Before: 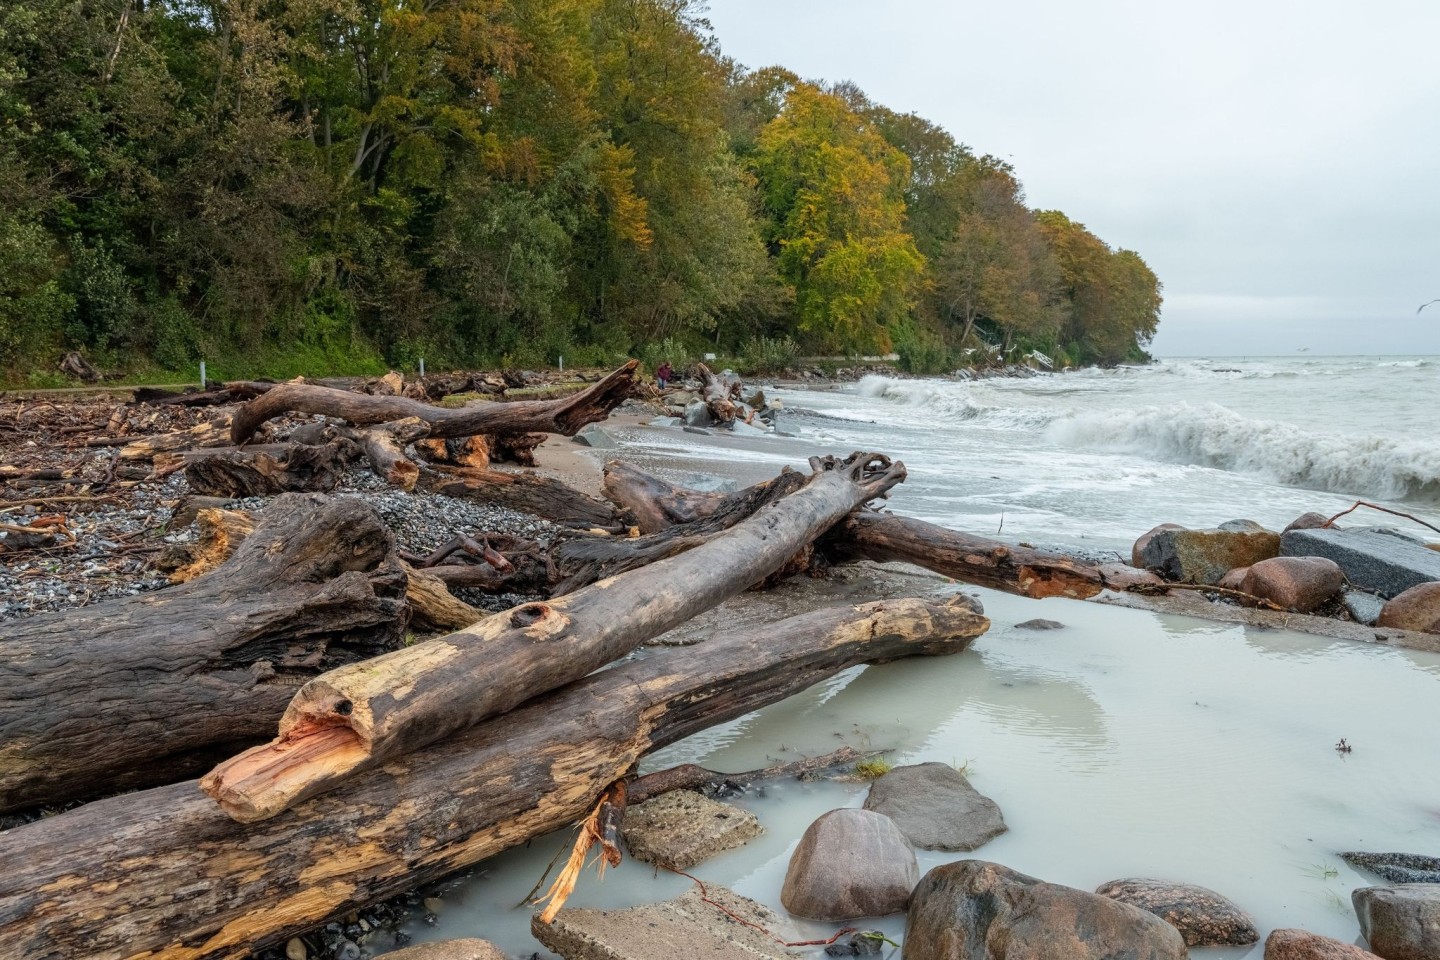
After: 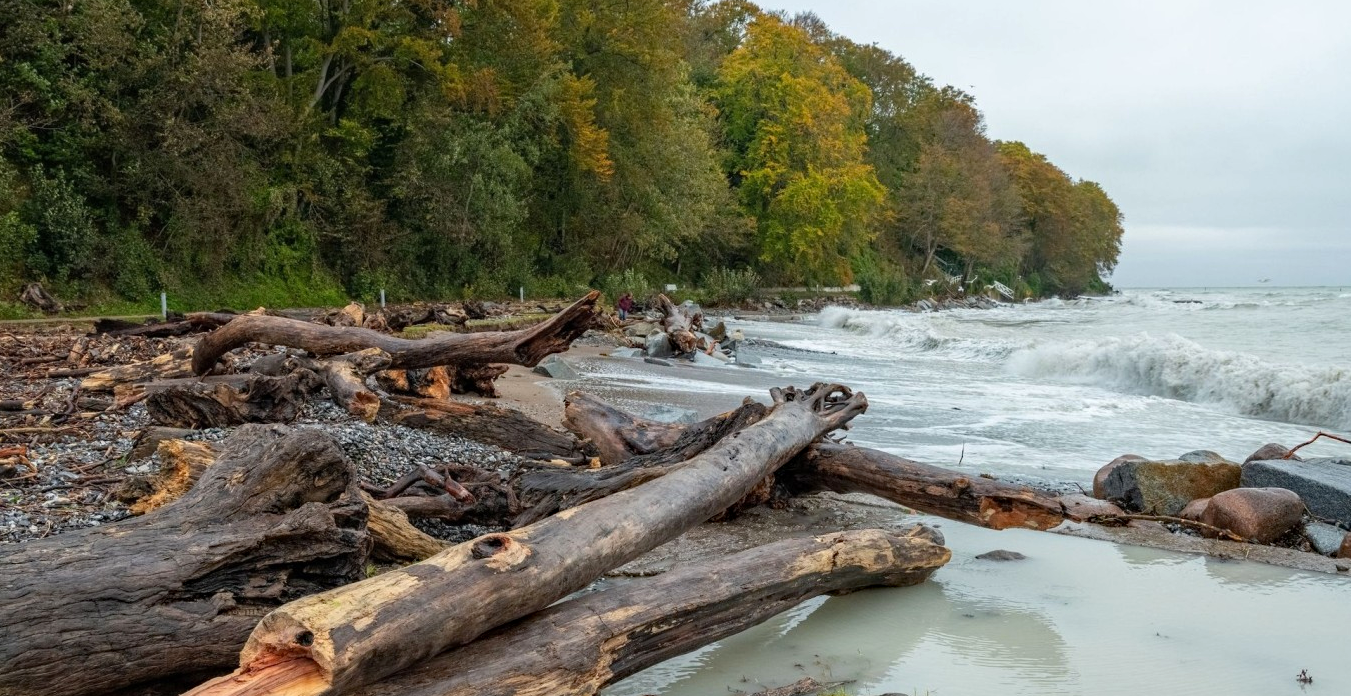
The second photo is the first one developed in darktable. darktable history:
haze removal: compatibility mode true, adaptive false
crop: left 2.737%, top 7.287%, right 3.421%, bottom 20.179%
